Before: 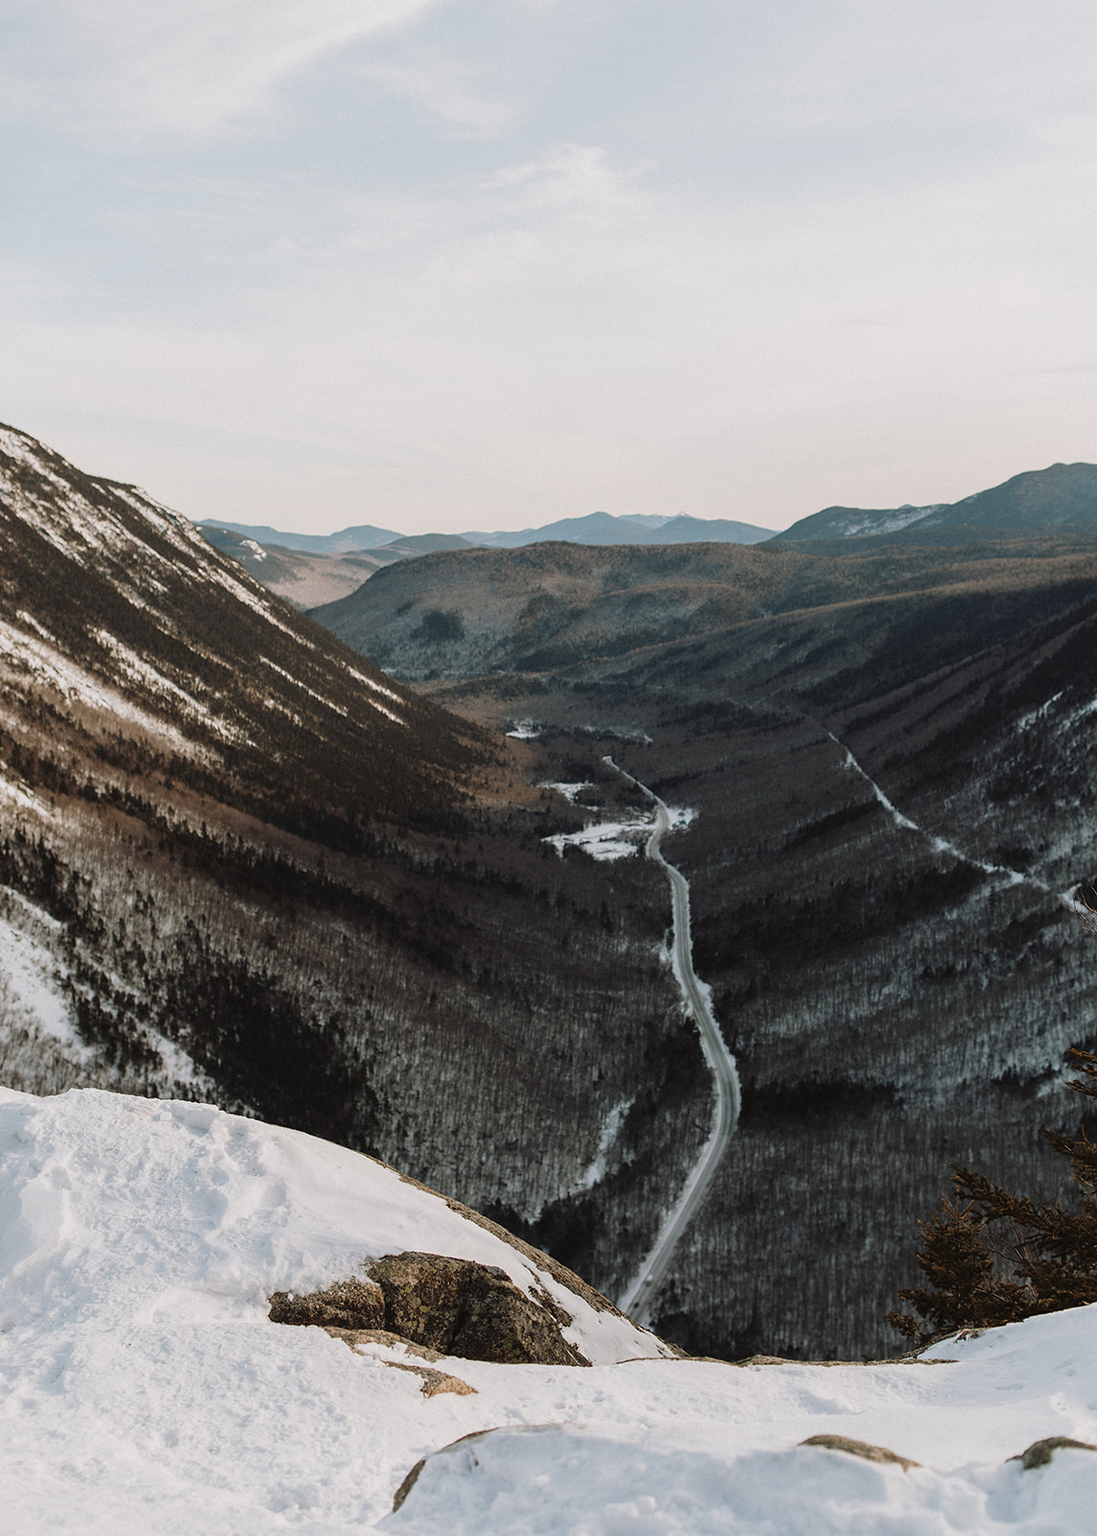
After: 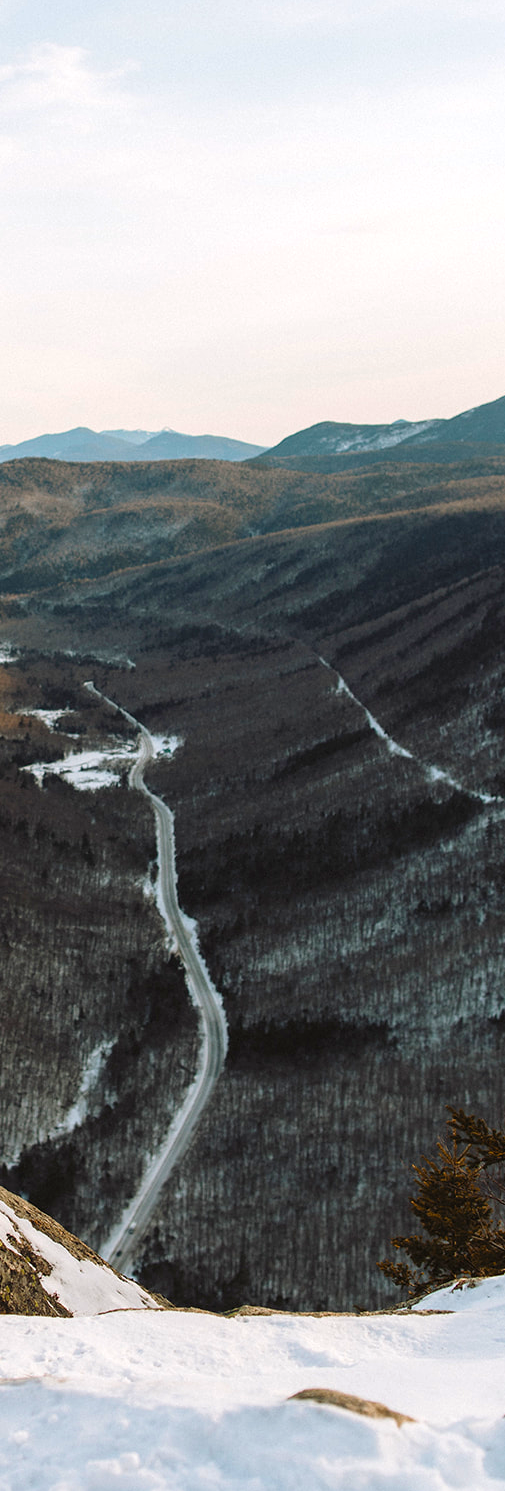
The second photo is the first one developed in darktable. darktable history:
color balance rgb: linear chroma grading › global chroma 15%, perceptual saturation grading › global saturation 30%
exposure: black level correction 0, exposure 0.4 EV, compensate exposure bias true, compensate highlight preservation false
crop: left 47.628%, top 6.643%, right 7.874%
